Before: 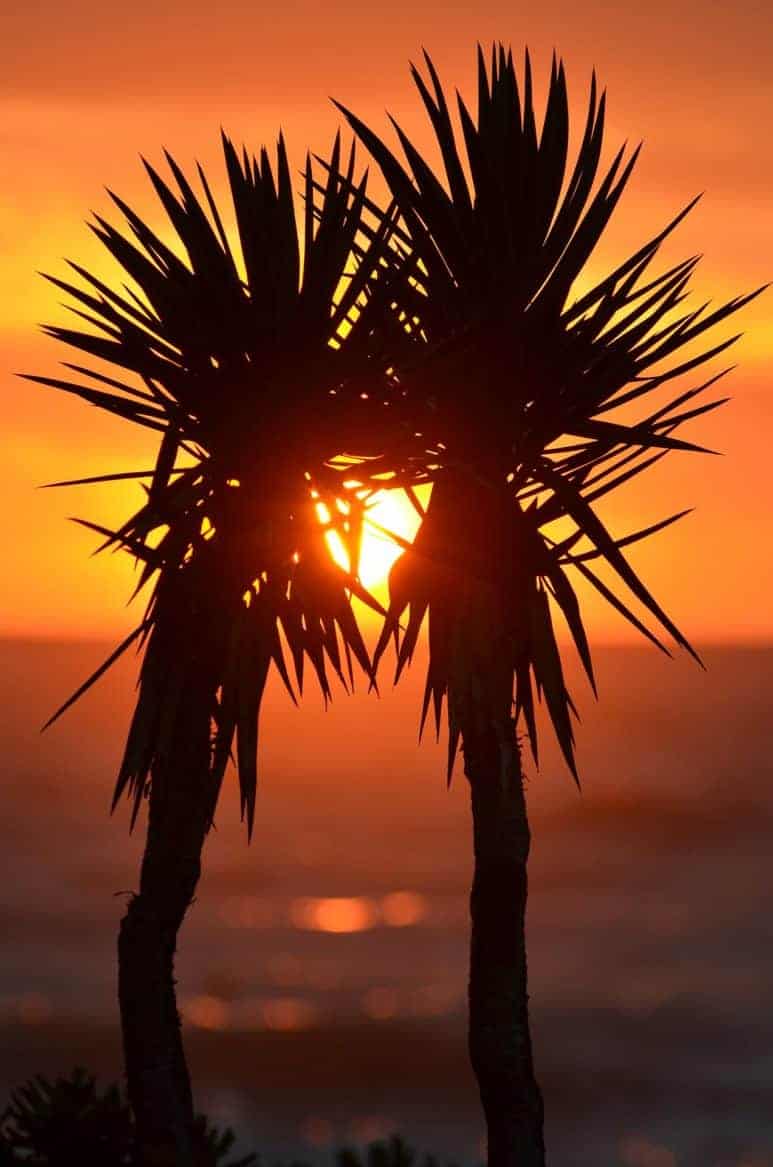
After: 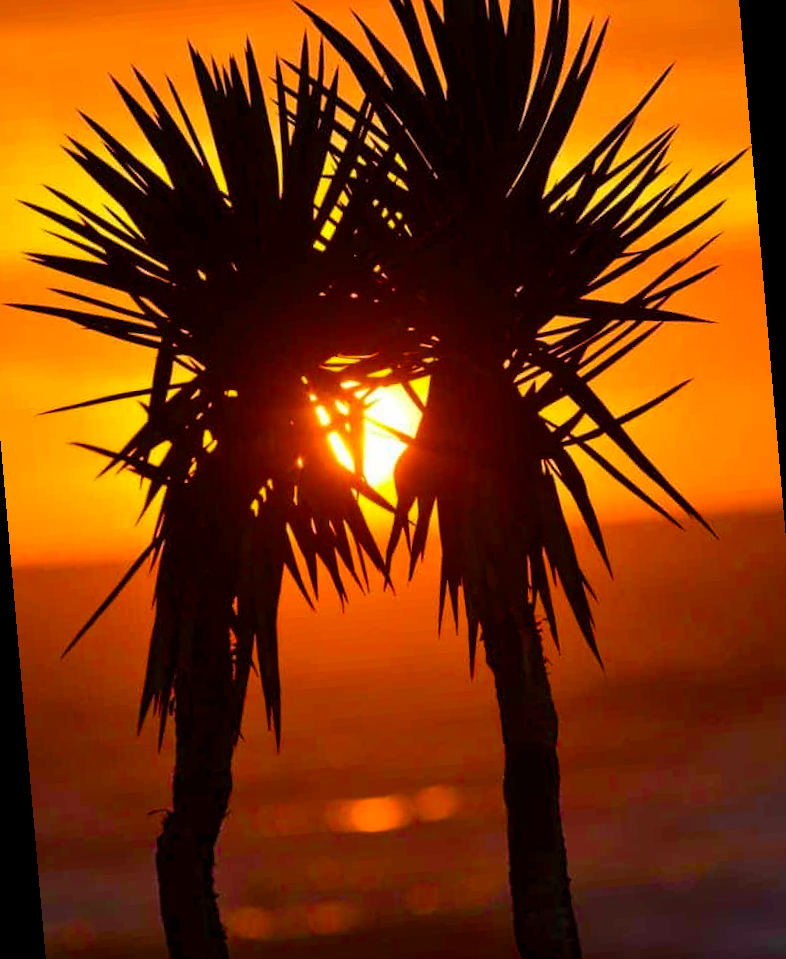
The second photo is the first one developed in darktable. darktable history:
color balance rgb: perceptual saturation grading › global saturation 20%, perceptual saturation grading › highlights -25%, perceptual saturation grading › shadows 50.52%, global vibrance 40.24%
rotate and perspective: rotation -5°, crop left 0.05, crop right 0.952, crop top 0.11, crop bottom 0.89
